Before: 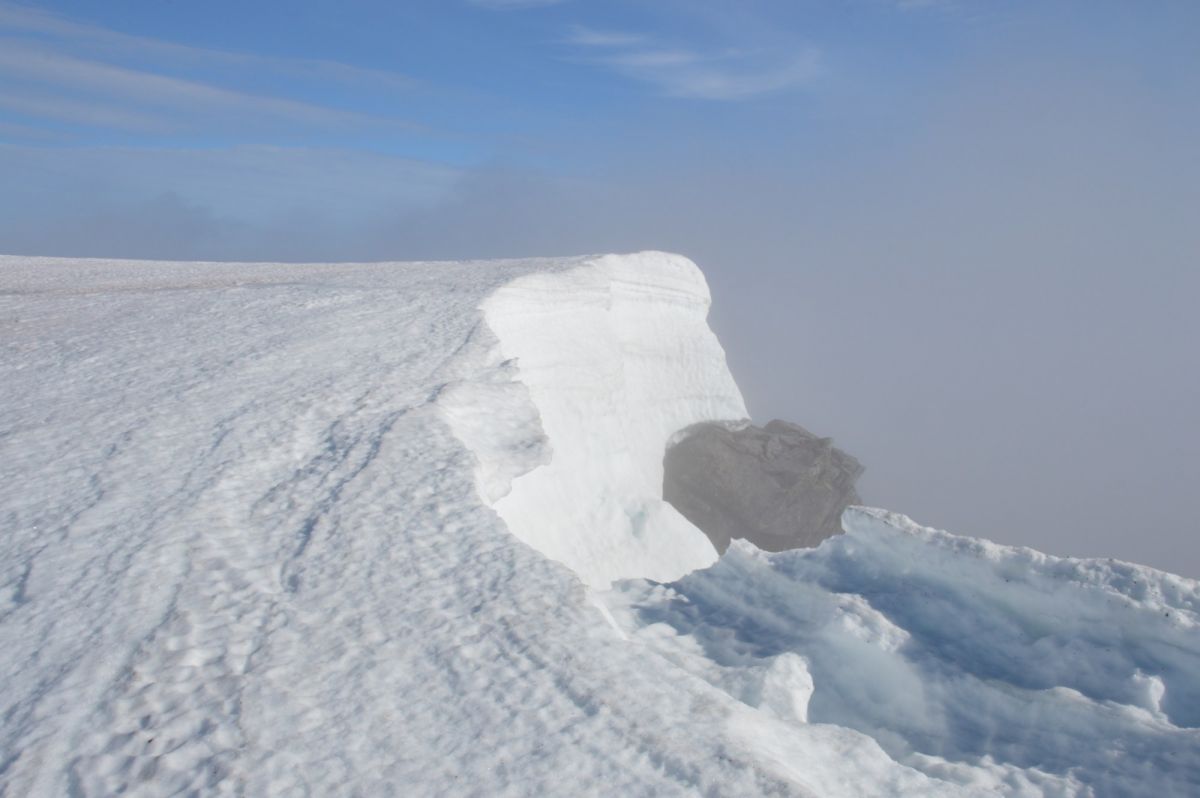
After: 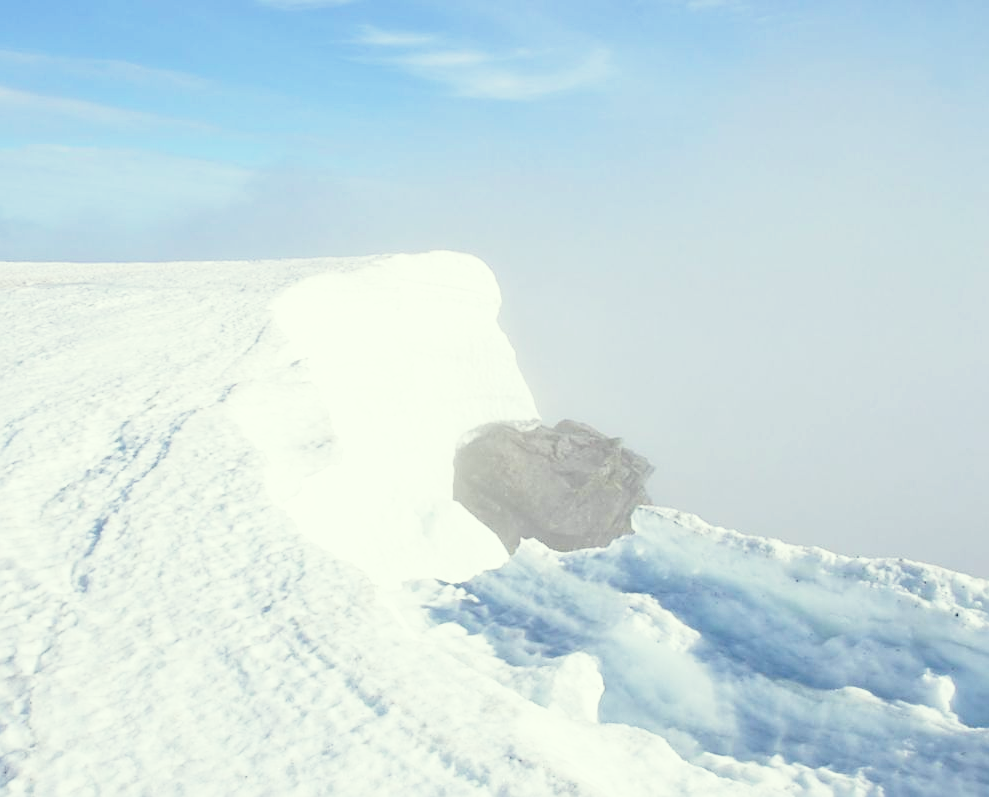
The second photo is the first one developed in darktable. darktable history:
sharpen: on, module defaults
base curve: curves: ch0 [(0, 0) (0.026, 0.03) (0.109, 0.232) (0.351, 0.748) (0.669, 0.968) (1, 1)], preserve colors none
color correction: highlights a* -4.28, highlights b* 6.53
crop: left 17.582%, bottom 0.031%
